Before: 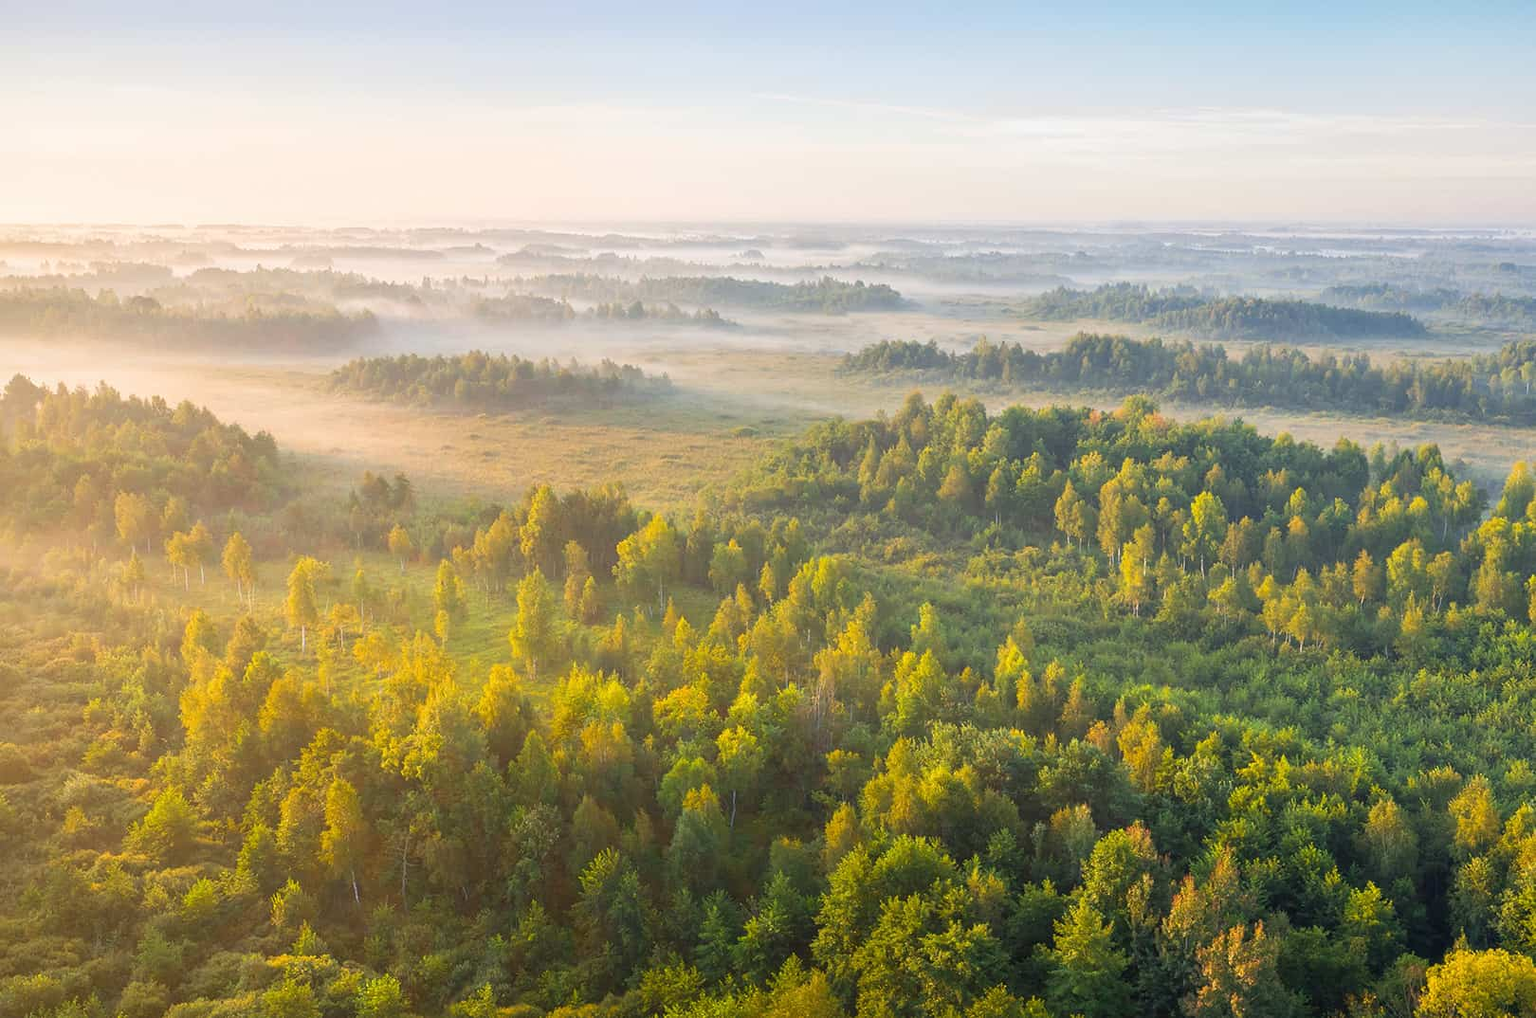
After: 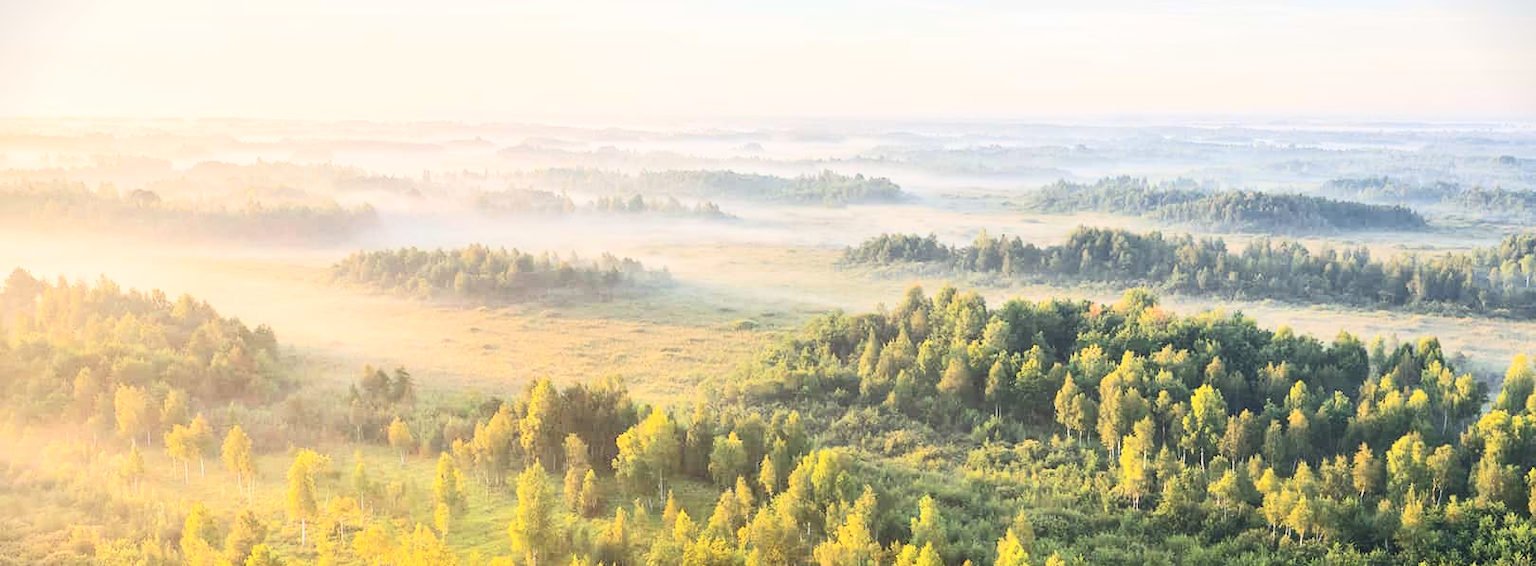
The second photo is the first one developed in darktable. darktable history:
vignetting: fall-off start 100.13%, width/height ratio 1.304
crop and rotate: top 10.579%, bottom 33.704%
contrast brightness saturation: contrast 0.393, brightness 0.106
